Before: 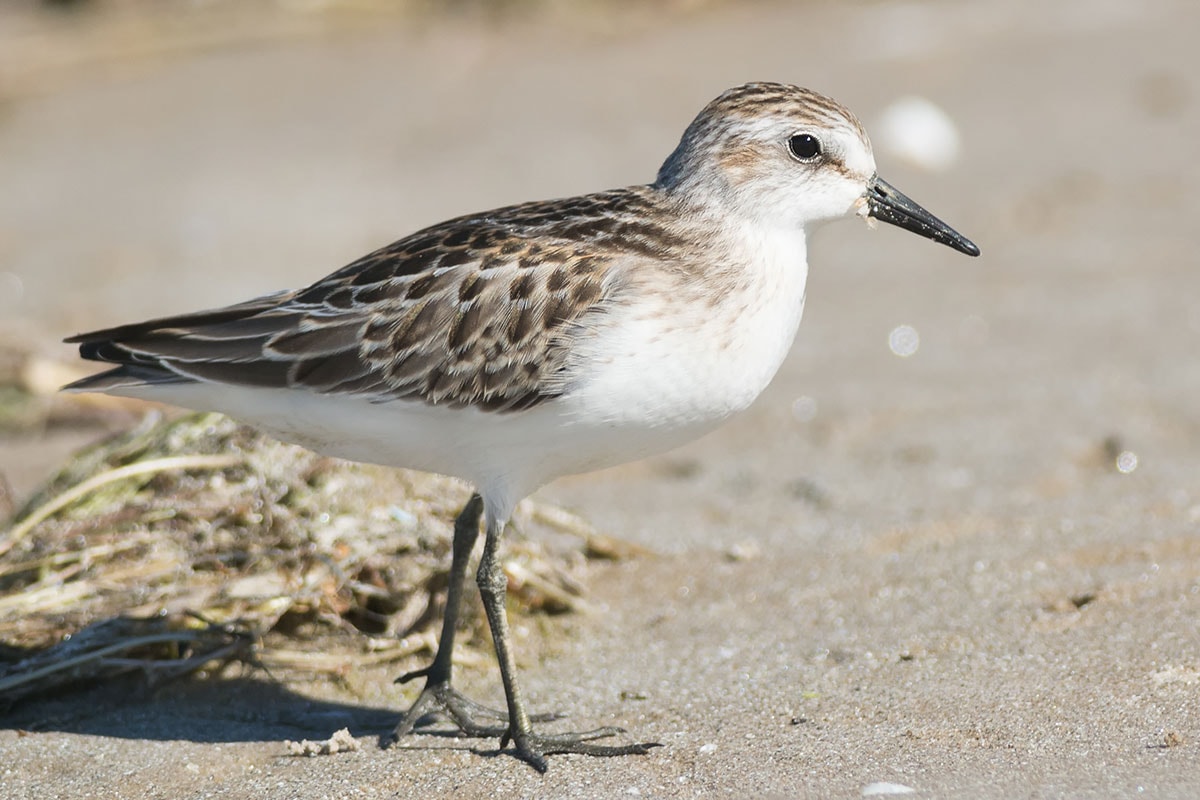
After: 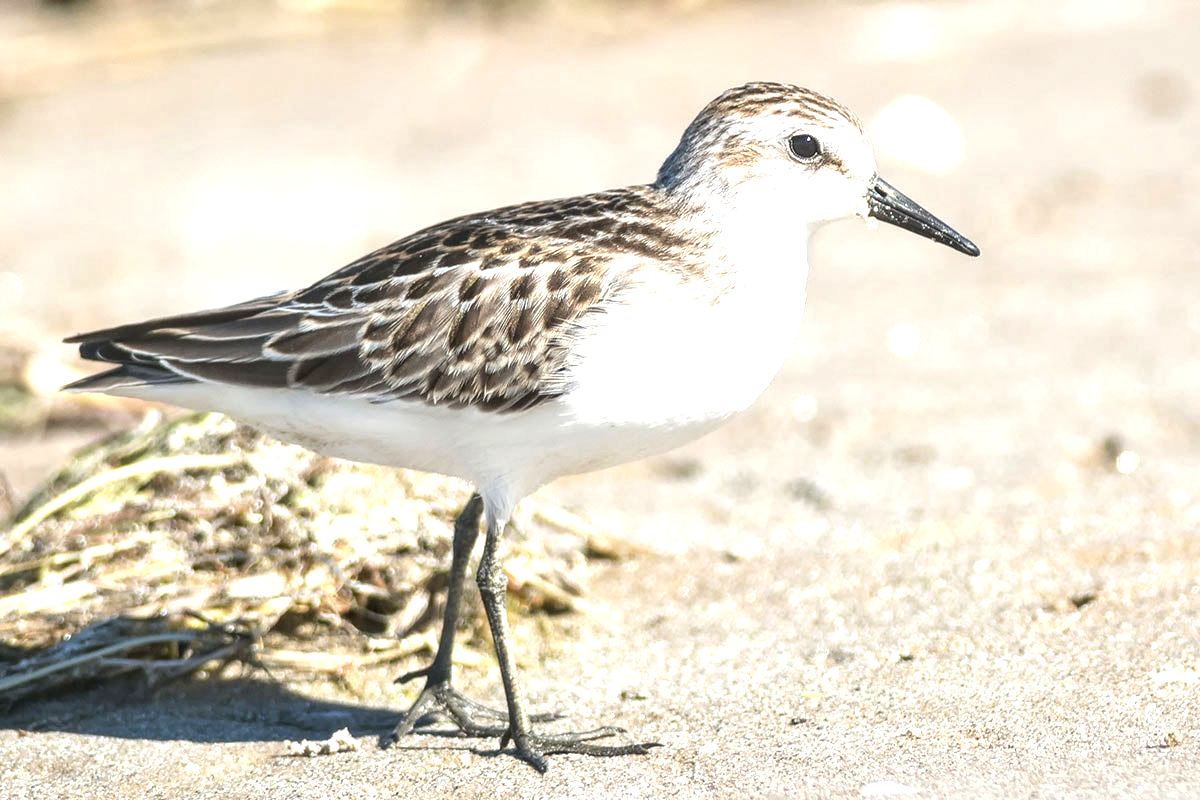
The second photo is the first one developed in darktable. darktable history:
exposure: exposure 1 EV, compensate highlight preservation false
local contrast: highlights 61%, detail 143%, midtone range 0.428
